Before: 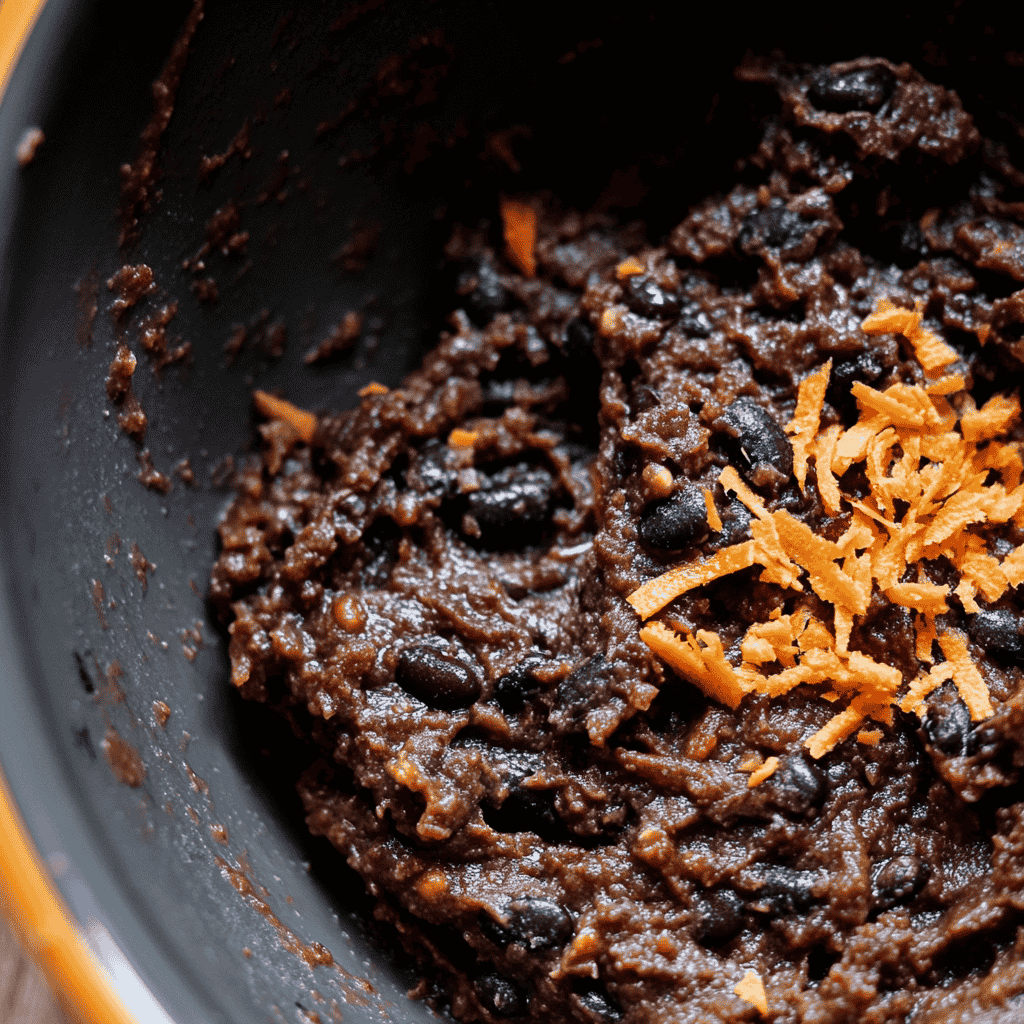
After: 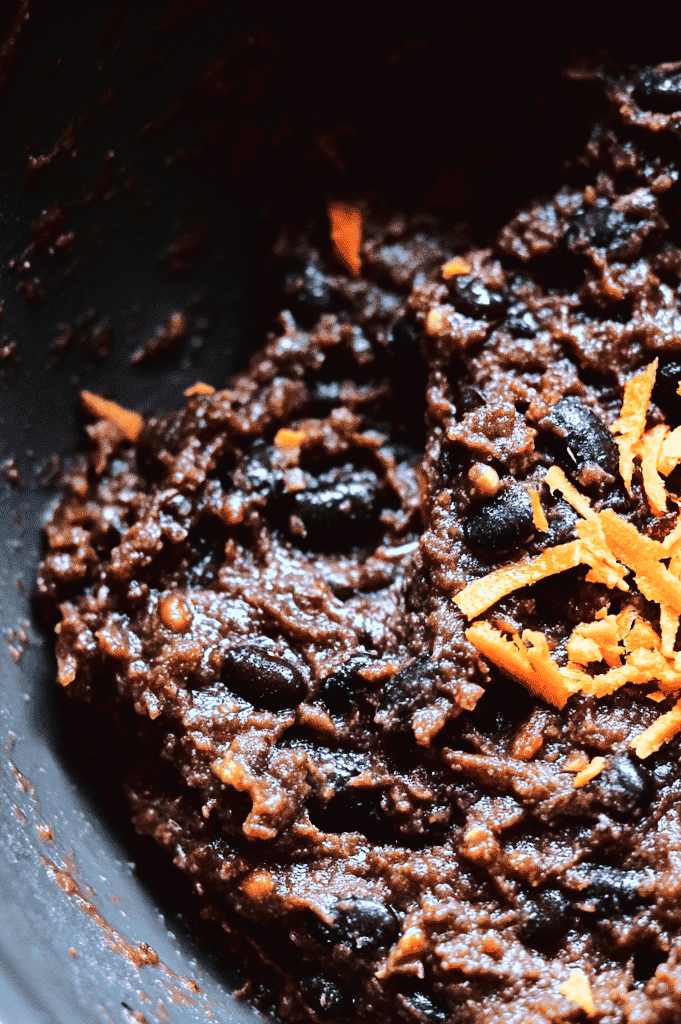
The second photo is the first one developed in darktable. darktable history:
crop: left 17.067%, right 16.356%
color correction: highlights a* -3.83, highlights b* -10.72
exposure: exposure 0.166 EV, compensate exposure bias true, compensate highlight preservation false
tone curve: curves: ch0 [(0, 0.019) (0.078, 0.058) (0.223, 0.217) (0.424, 0.553) (0.631, 0.764) (0.816, 0.932) (1, 1)]; ch1 [(0, 0) (0.262, 0.227) (0.417, 0.386) (0.469, 0.467) (0.502, 0.503) (0.544, 0.548) (0.57, 0.579) (0.608, 0.62) (0.65, 0.68) (0.994, 0.987)]; ch2 [(0, 0) (0.262, 0.188) (0.5, 0.504) (0.553, 0.592) (0.599, 0.653) (1, 1)], color space Lab, linked channels, preserve colors none
